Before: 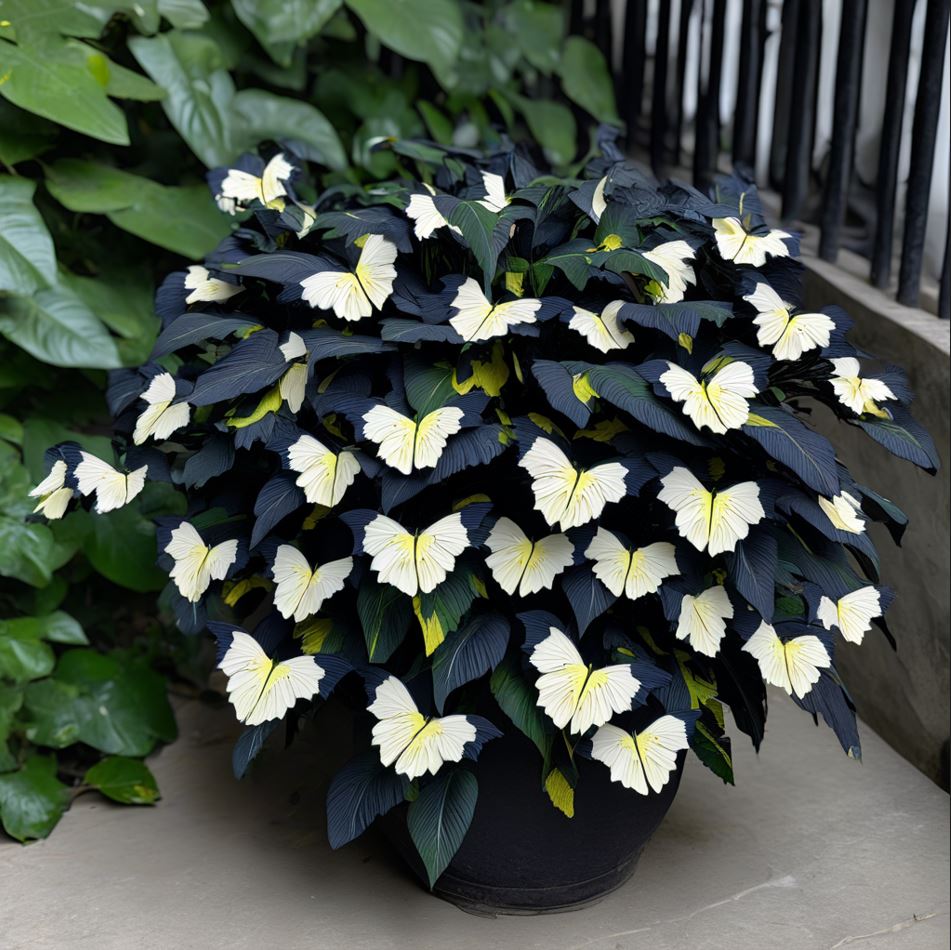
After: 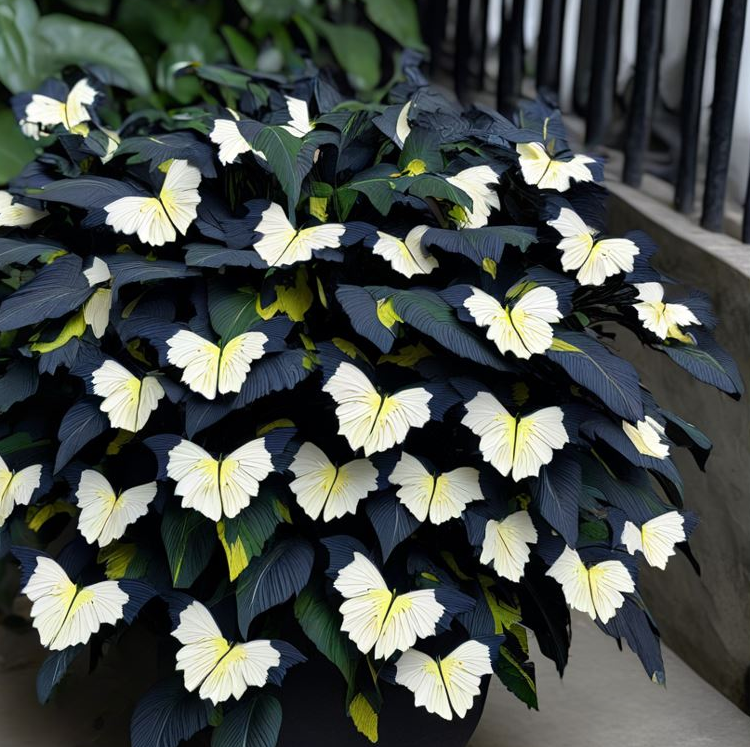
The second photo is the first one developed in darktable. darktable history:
tone equalizer: on, module defaults
crop and rotate: left 20.74%, top 7.912%, right 0.375%, bottom 13.378%
